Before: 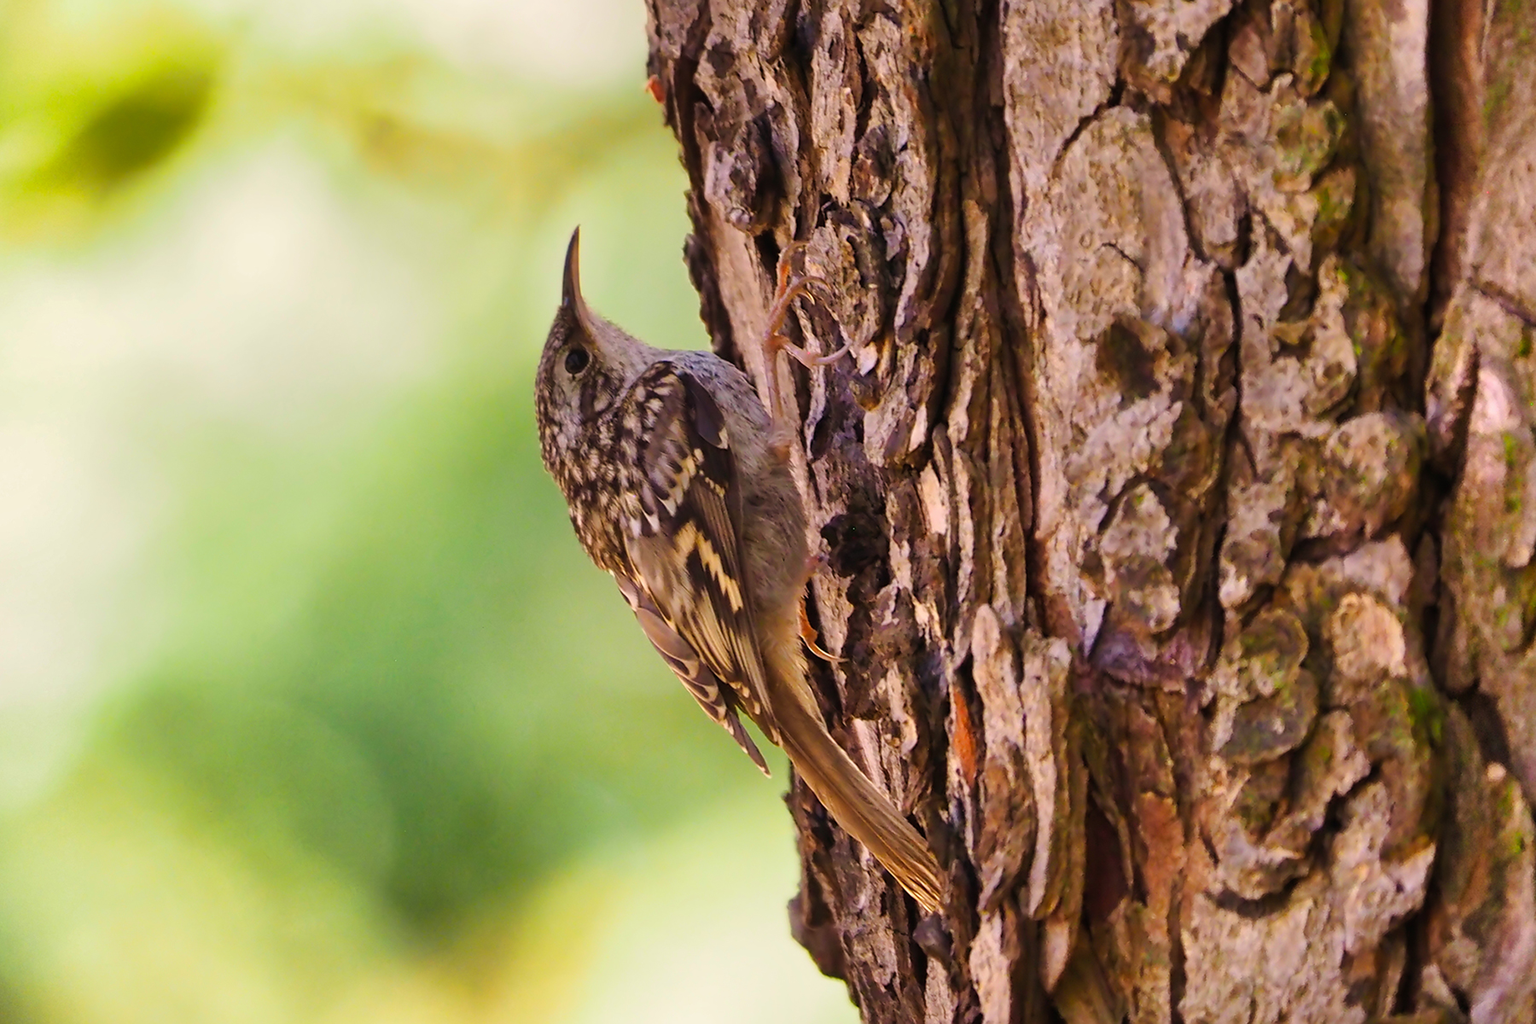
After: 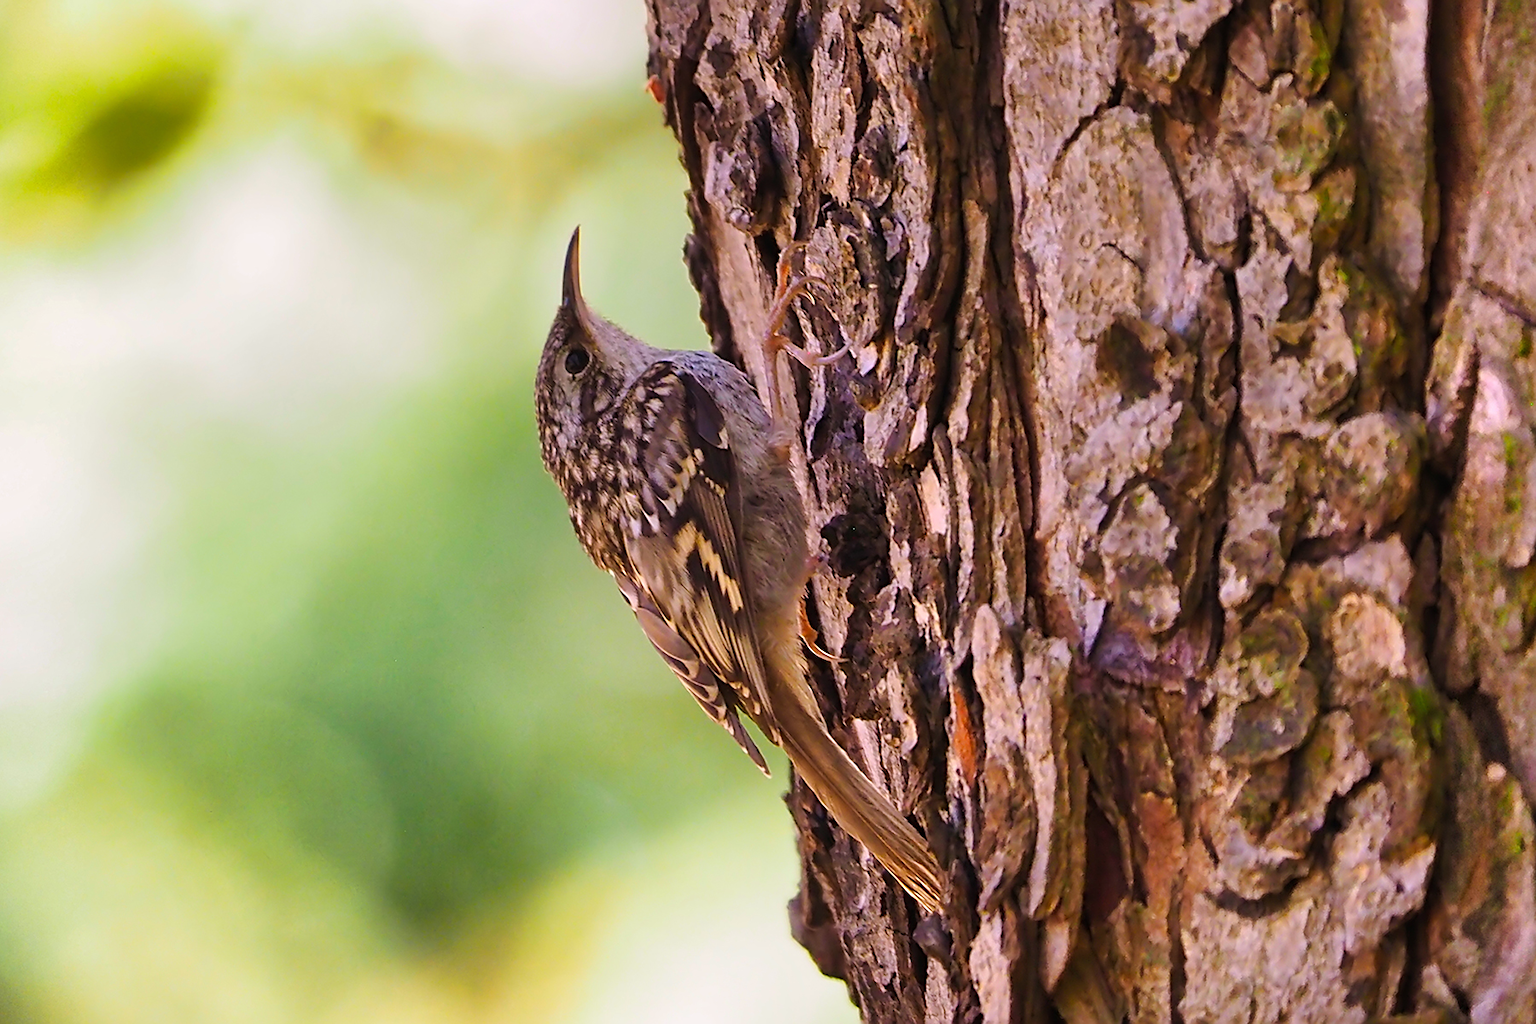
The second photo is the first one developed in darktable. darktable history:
color balance: mode lift, gamma, gain (sRGB)
sharpen: on, module defaults
white balance: red 1.004, blue 1.096
